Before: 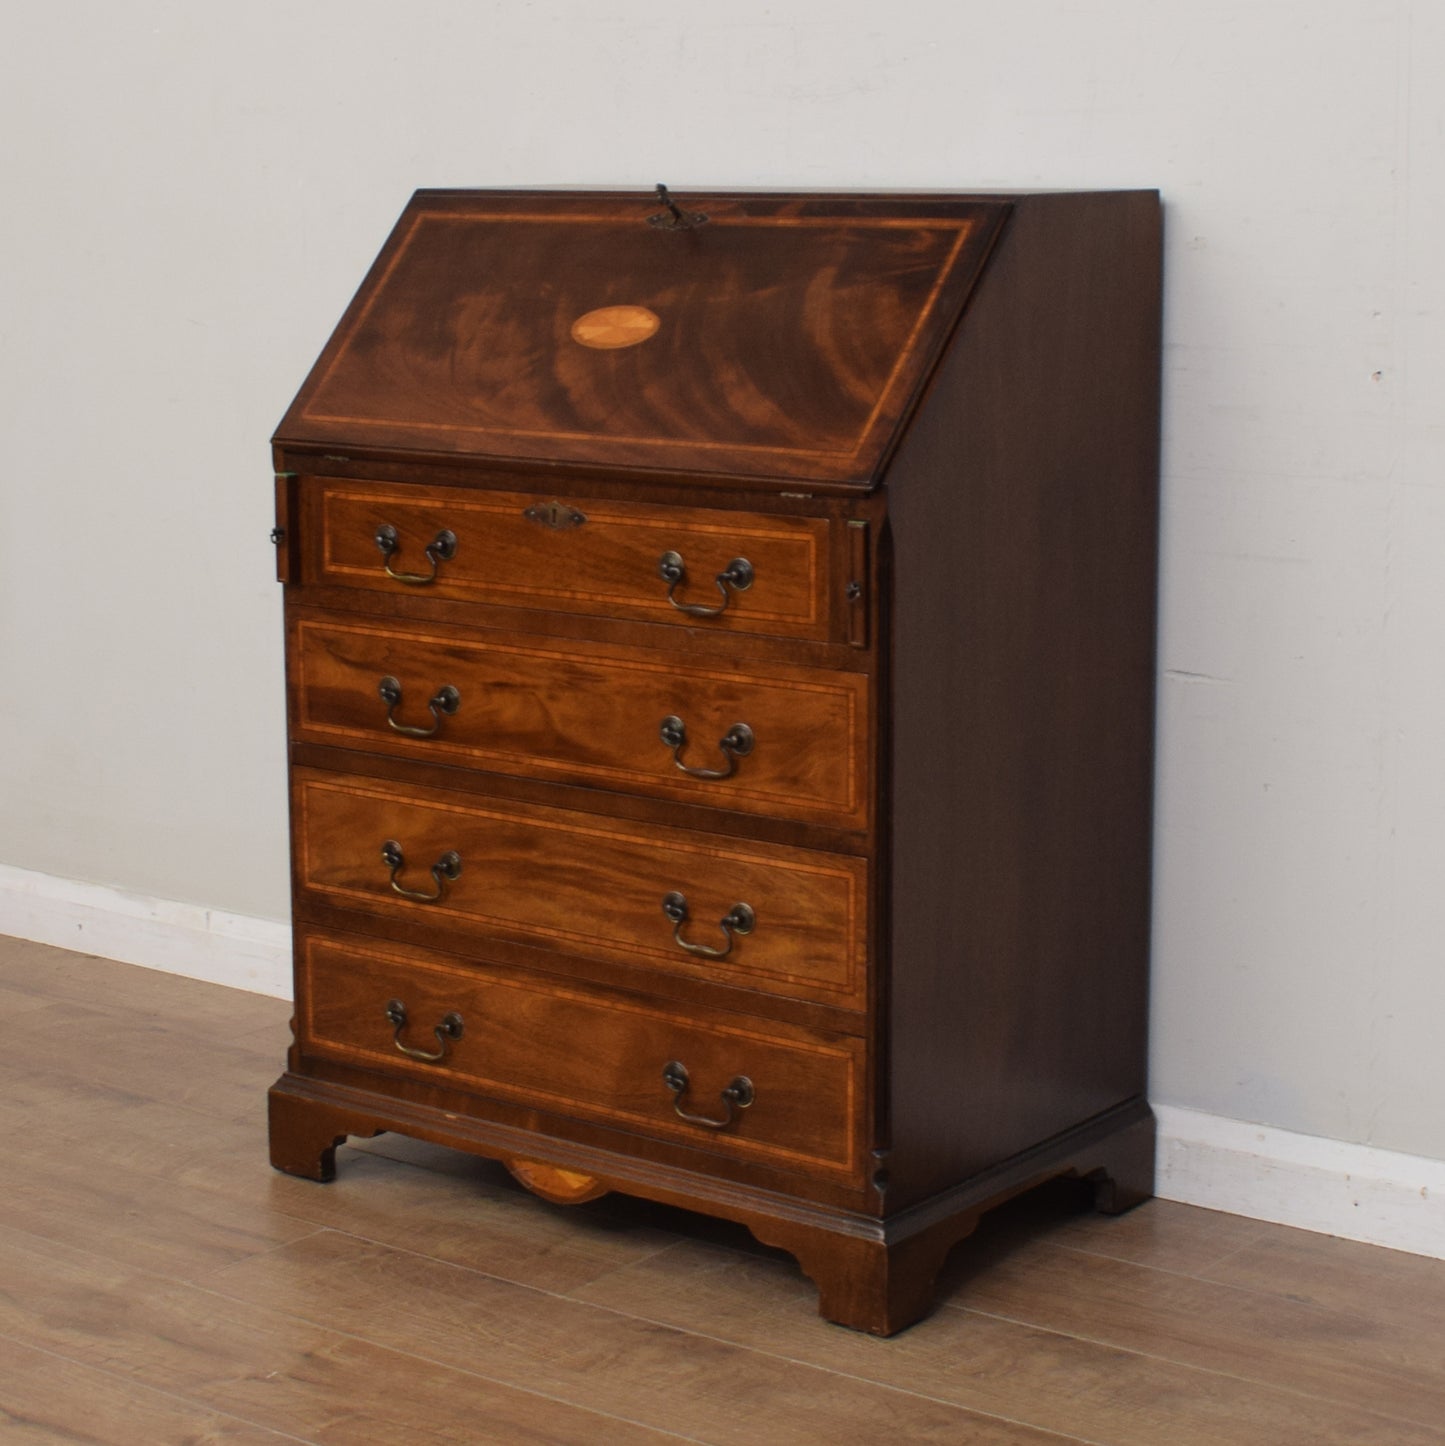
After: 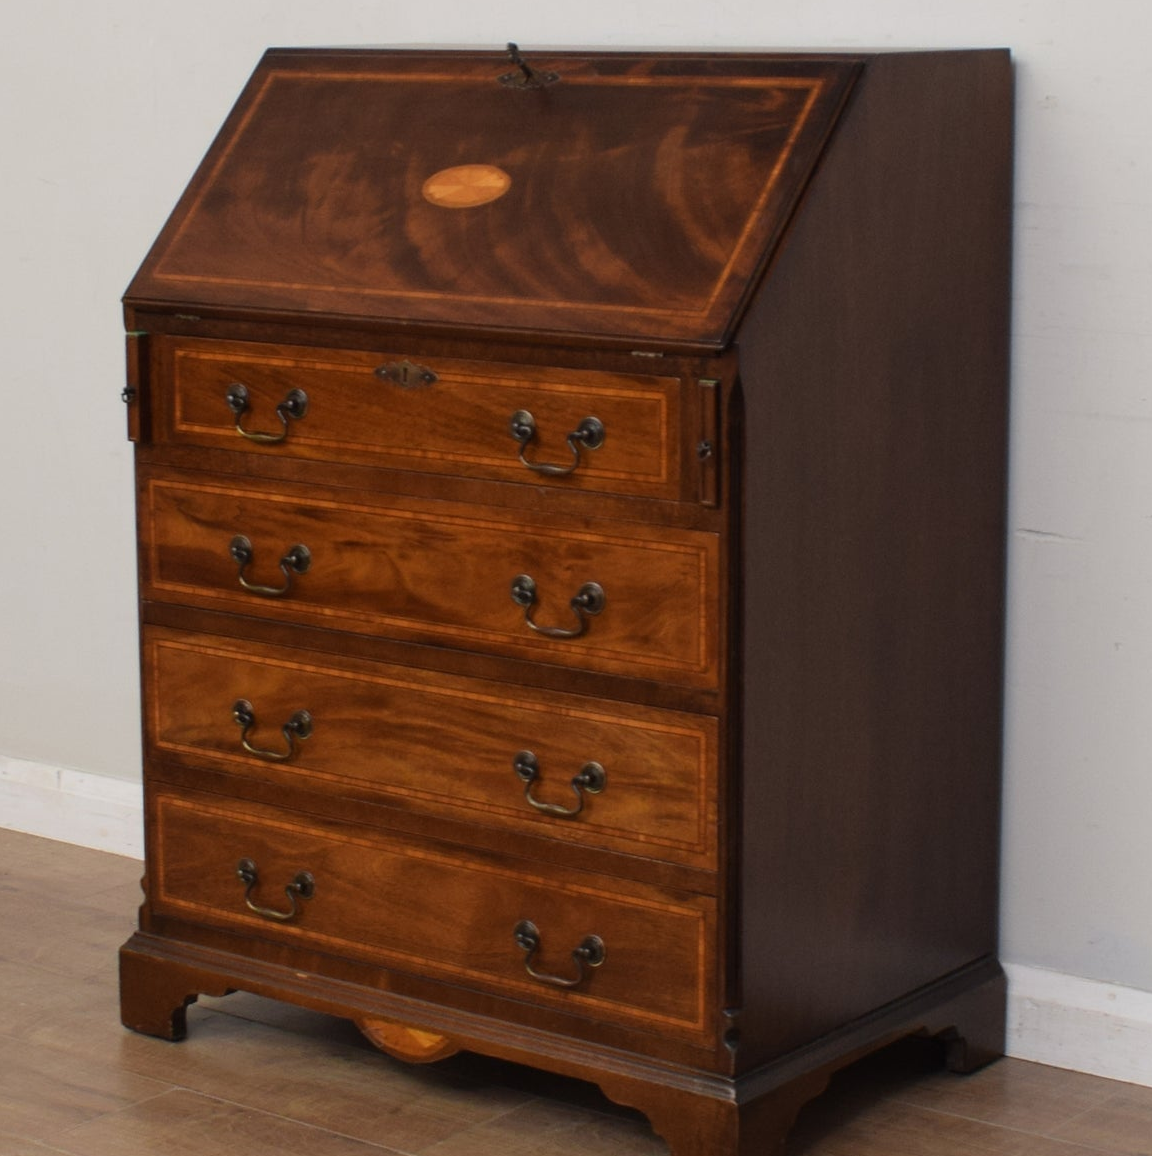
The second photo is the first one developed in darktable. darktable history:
crop and rotate: left 10.348%, top 9.798%, right 9.893%, bottom 10.236%
